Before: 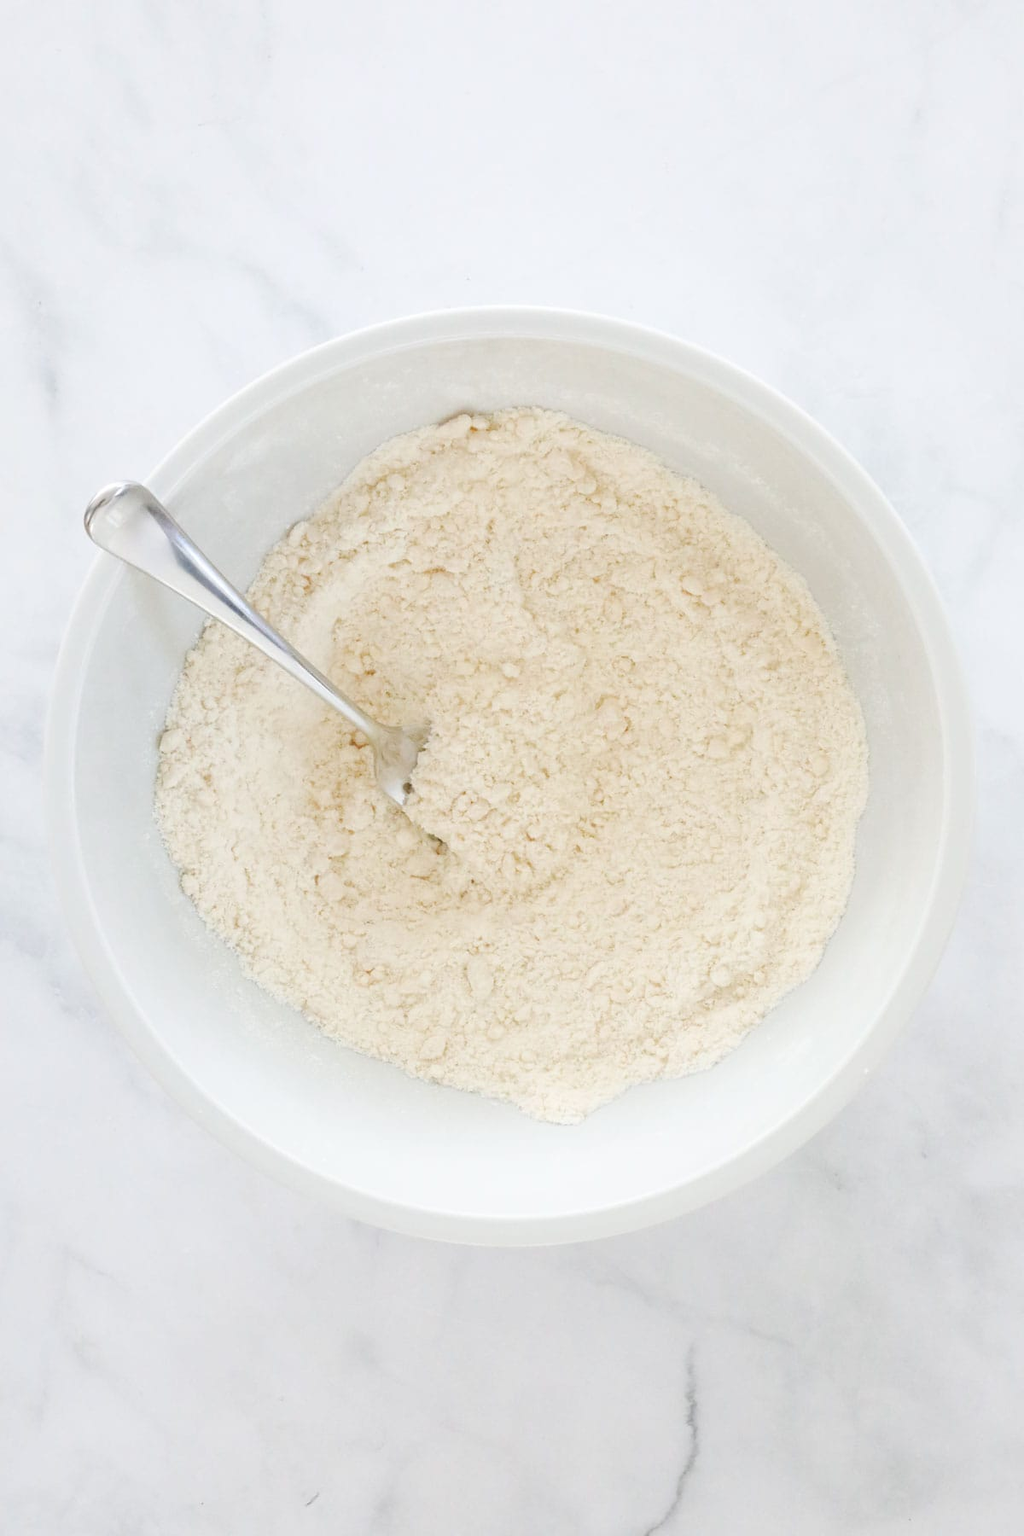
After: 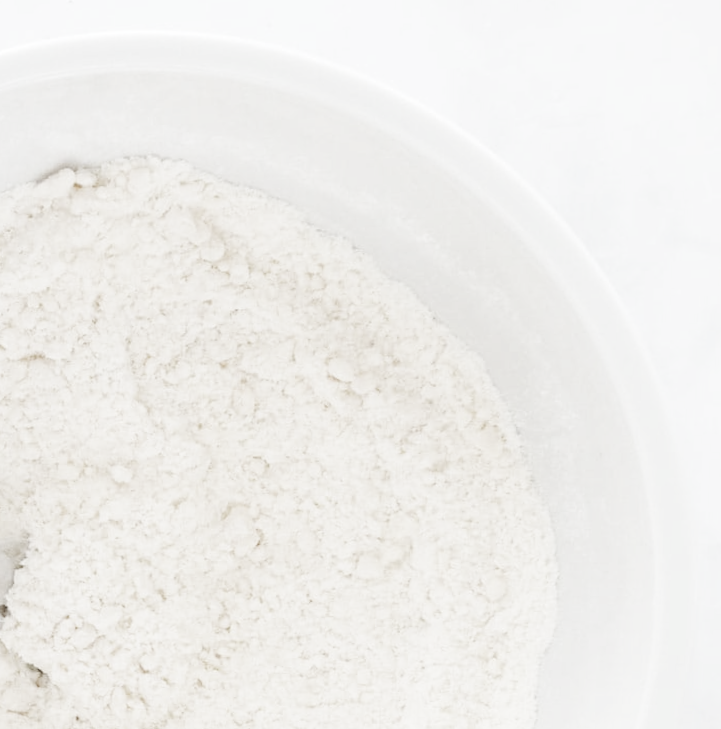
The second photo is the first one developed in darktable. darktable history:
crop: left 36.005%, top 18.293%, right 0.31%, bottom 38.444%
rotate and perspective: rotation 0.062°, lens shift (vertical) 0.115, lens shift (horizontal) -0.133, crop left 0.047, crop right 0.94, crop top 0.061, crop bottom 0.94
color zones: curves: ch1 [(0, 0.153) (0.143, 0.15) (0.286, 0.151) (0.429, 0.152) (0.571, 0.152) (0.714, 0.151) (0.857, 0.151) (1, 0.153)]
base curve: curves: ch0 [(0, 0) (0.032, 0.025) (0.121, 0.166) (0.206, 0.329) (0.605, 0.79) (1, 1)], preserve colors none
